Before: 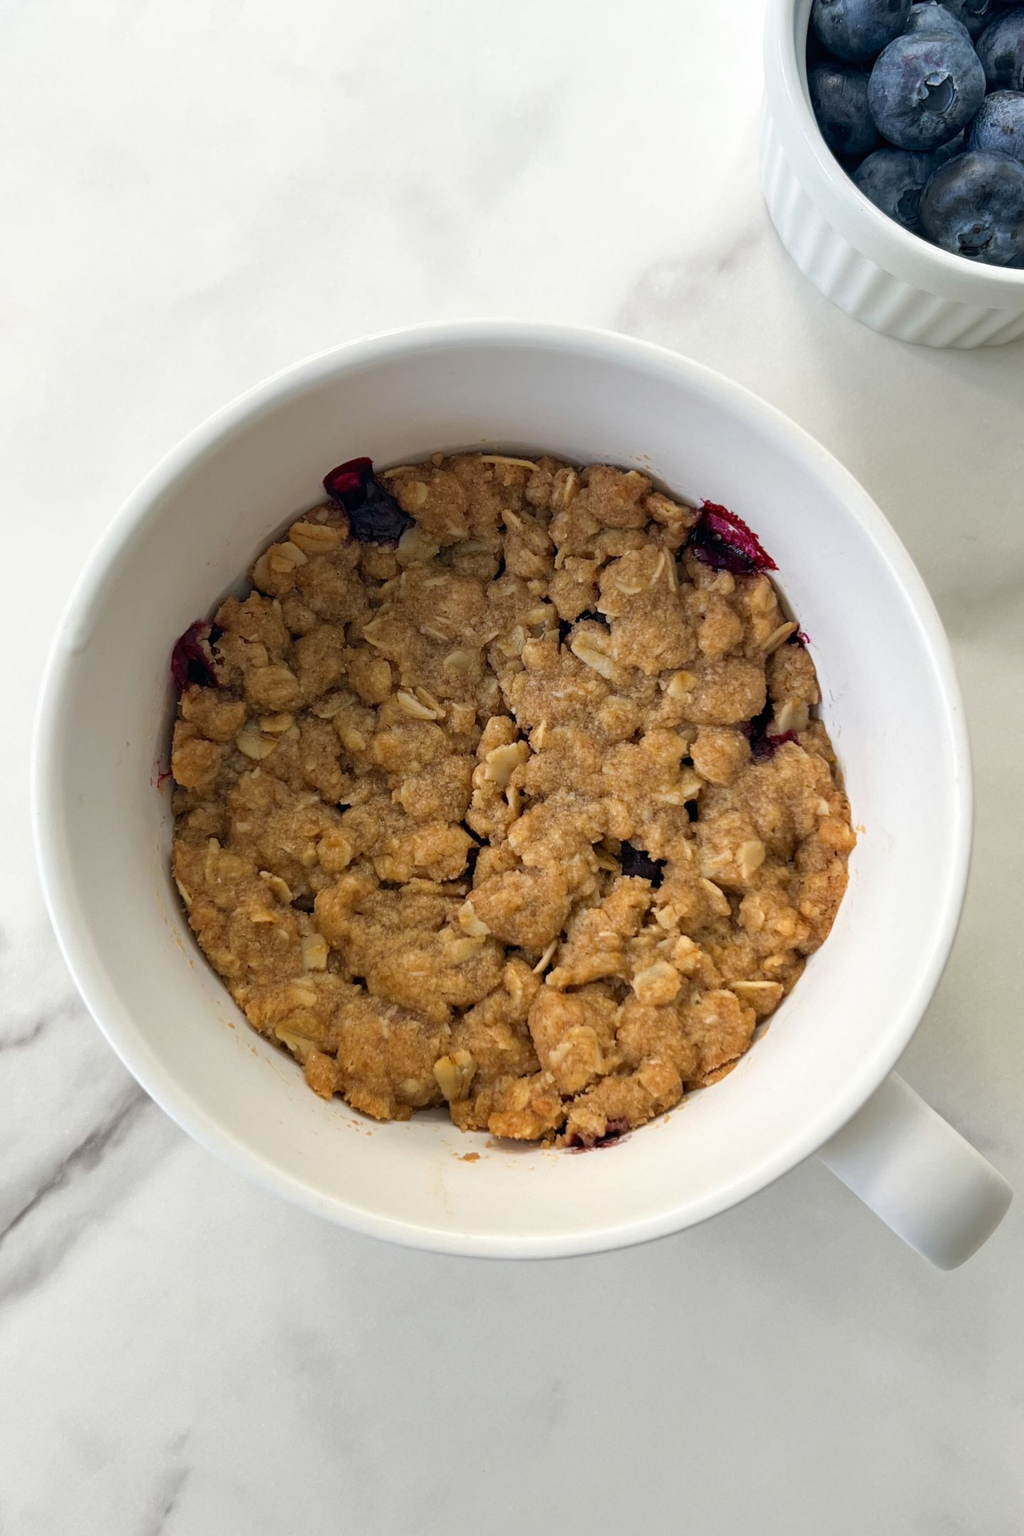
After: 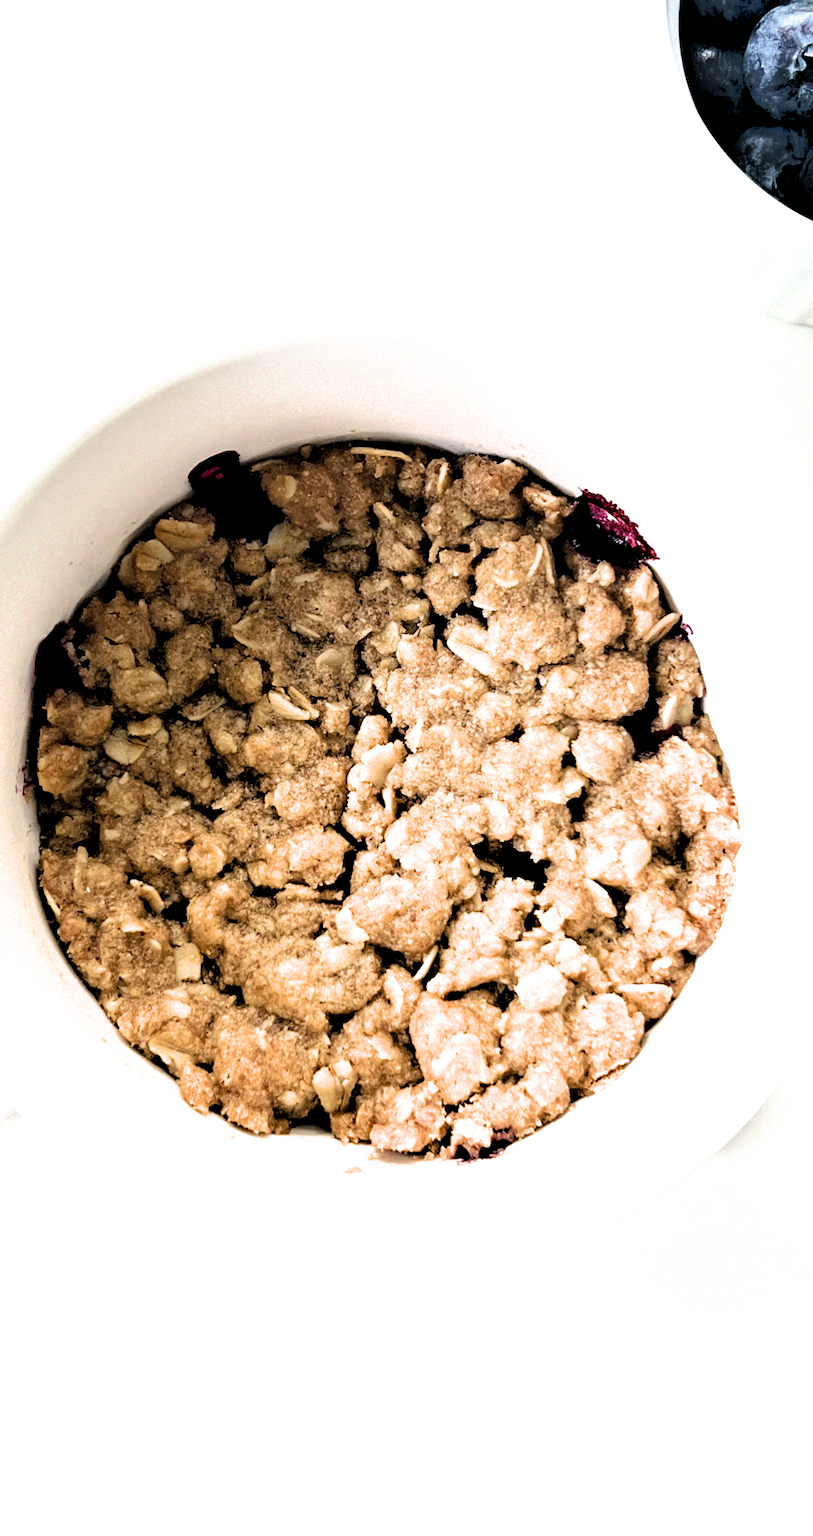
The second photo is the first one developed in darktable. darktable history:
tone equalizer: -8 EV -0.528 EV, -7 EV -0.319 EV, -6 EV -0.083 EV, -5 EV 0.413 EV, -4 EV 0.985 EV, -3 EV 0.791 EV, -2 EV -0.01 EV, -1 EV 0.14 EV, +0 EV -0.012 EV, smoothing 1
rotate and perspective: rotation -4.25°, automatic cropping off
crop and rotate: angle -3.27°, left 14.277%, top 0.028%, right 10.766%, bottom 0.028%
exposure: black level correction 0, exposure 0.7 EV, compensate exposure bias true, compensate highlight preservation false
filmic rgb: black relative exposure -1 EV, white relative exposure 2.05 EV, hardness 1.52, contrast 2.25, enable highlight reconstruction true
